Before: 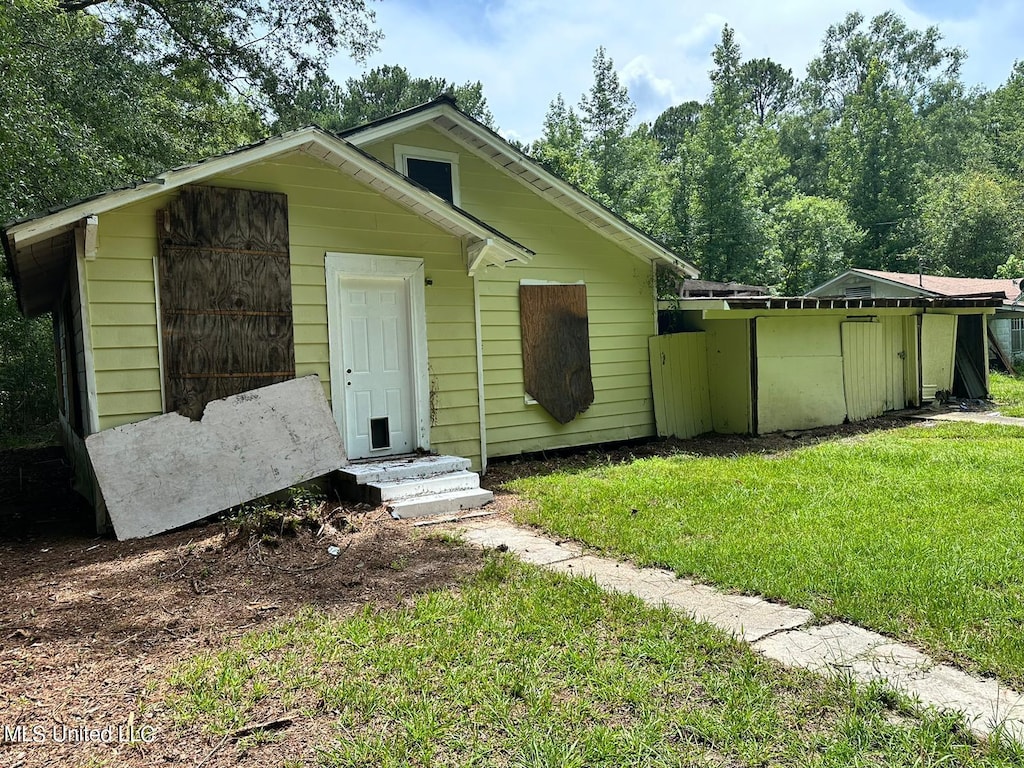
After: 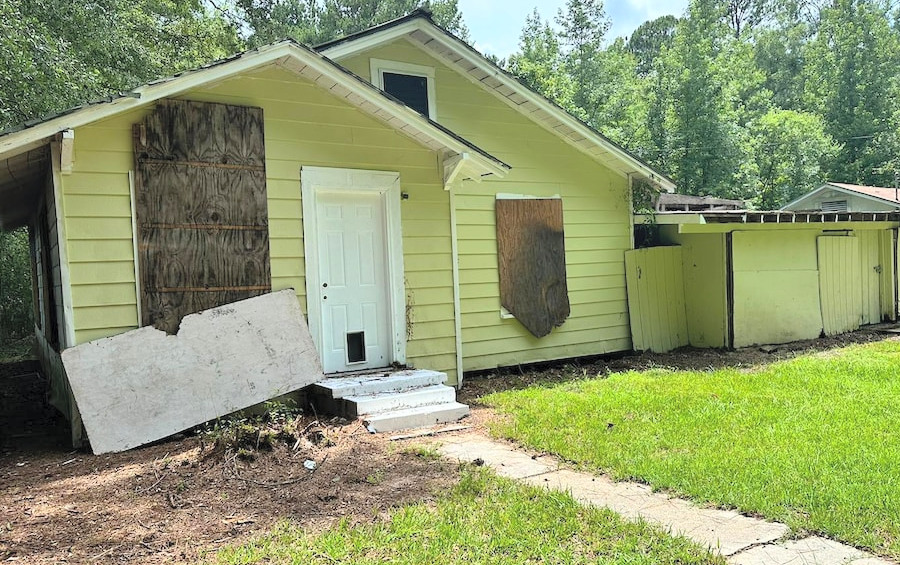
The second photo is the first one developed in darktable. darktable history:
base curve: curves: ch0 [(0, 0) (0.472, 0.455) (1, 1)], preserve colors none
crop and rotate: left 2.366%, top 11.299%, right 9.666%, bottom 15.088%
contrast brightness saturation: contrast 0.102, brightness 0.319, saturation 0.144
